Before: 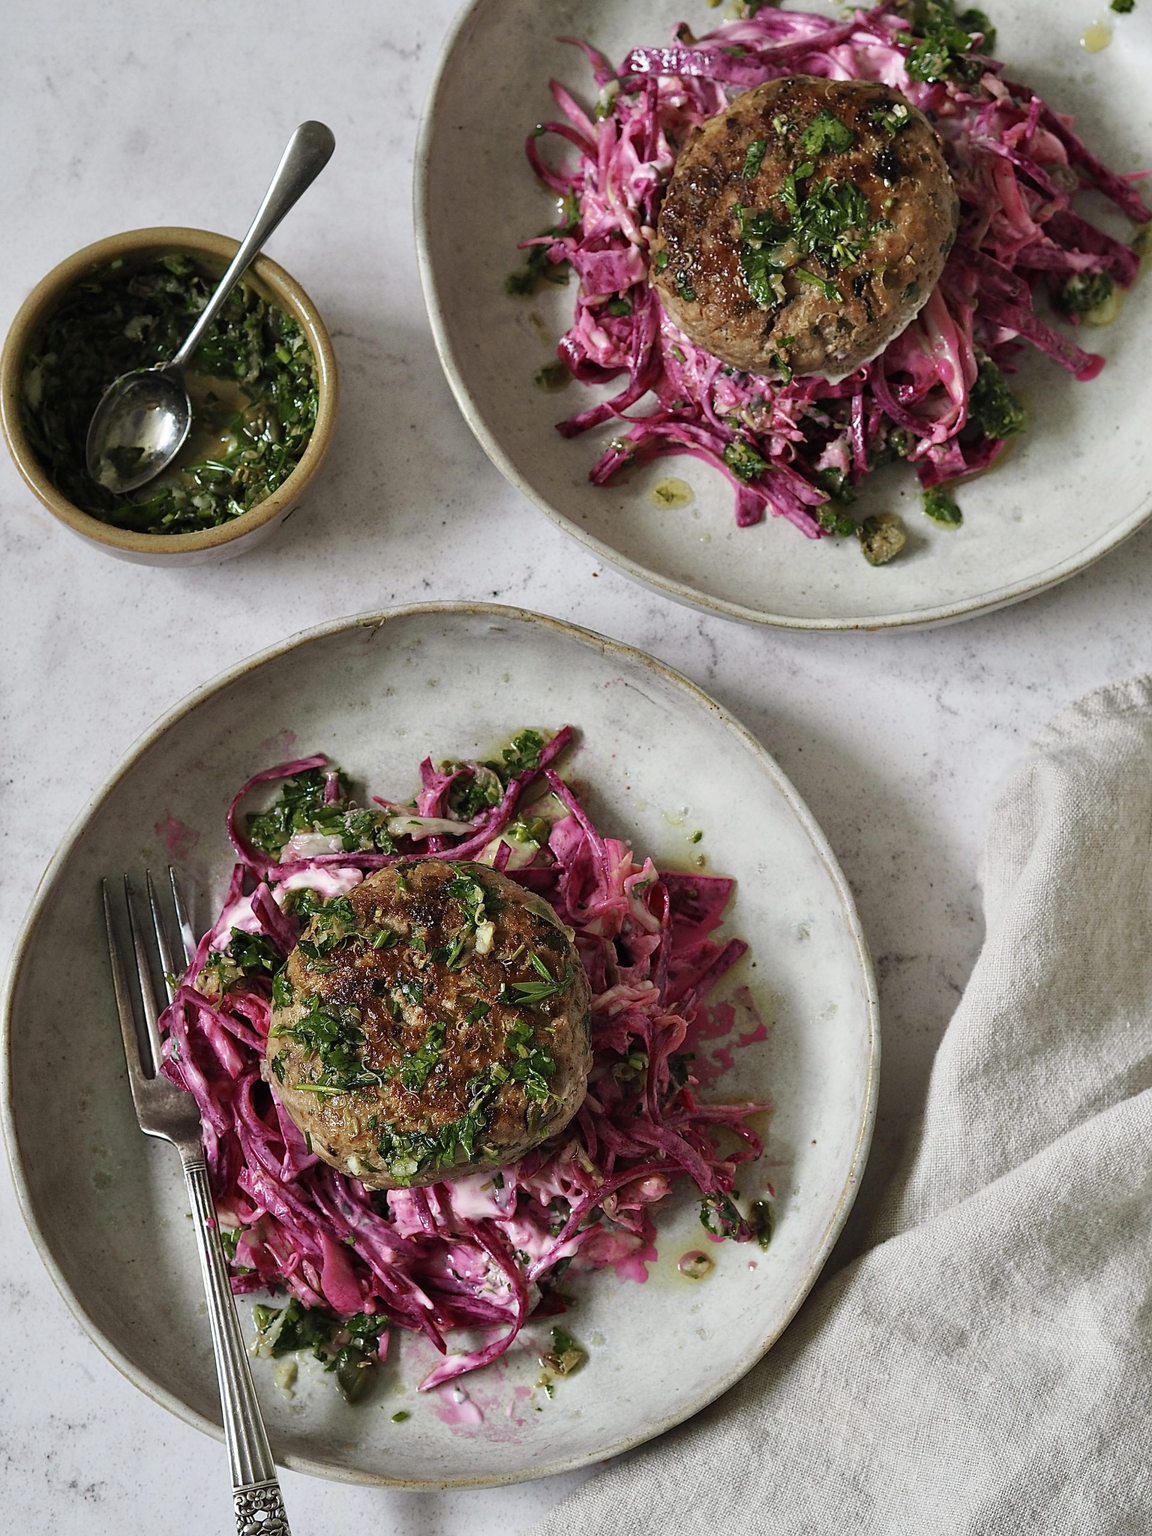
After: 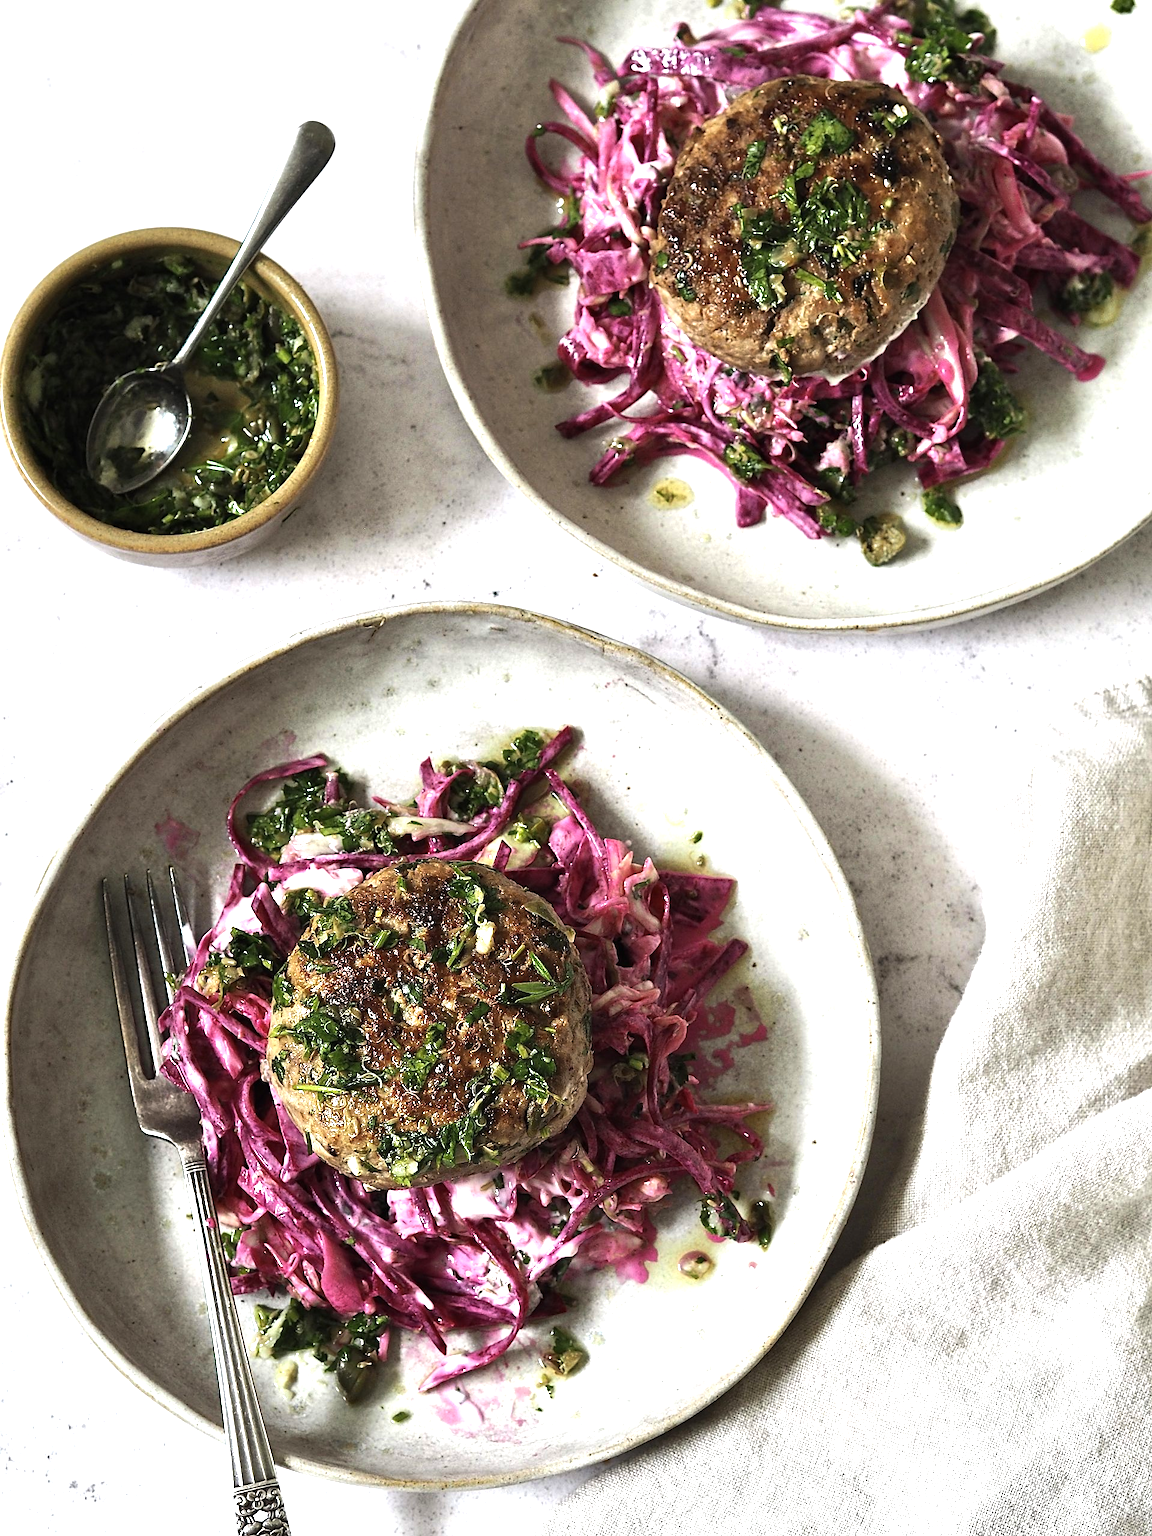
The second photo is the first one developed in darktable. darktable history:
exposure: black level correction 0, exposure 0.694 EV, compensate exposure bias true, compensate highlight preservation false
color balance rgb: perceptual saturation grading › global saturation -0.143%, perceptual brilliance grading › global brilliance 15.114%, perceptual brilliance grading › shadows -35.662%, global vibrance 10.013%
